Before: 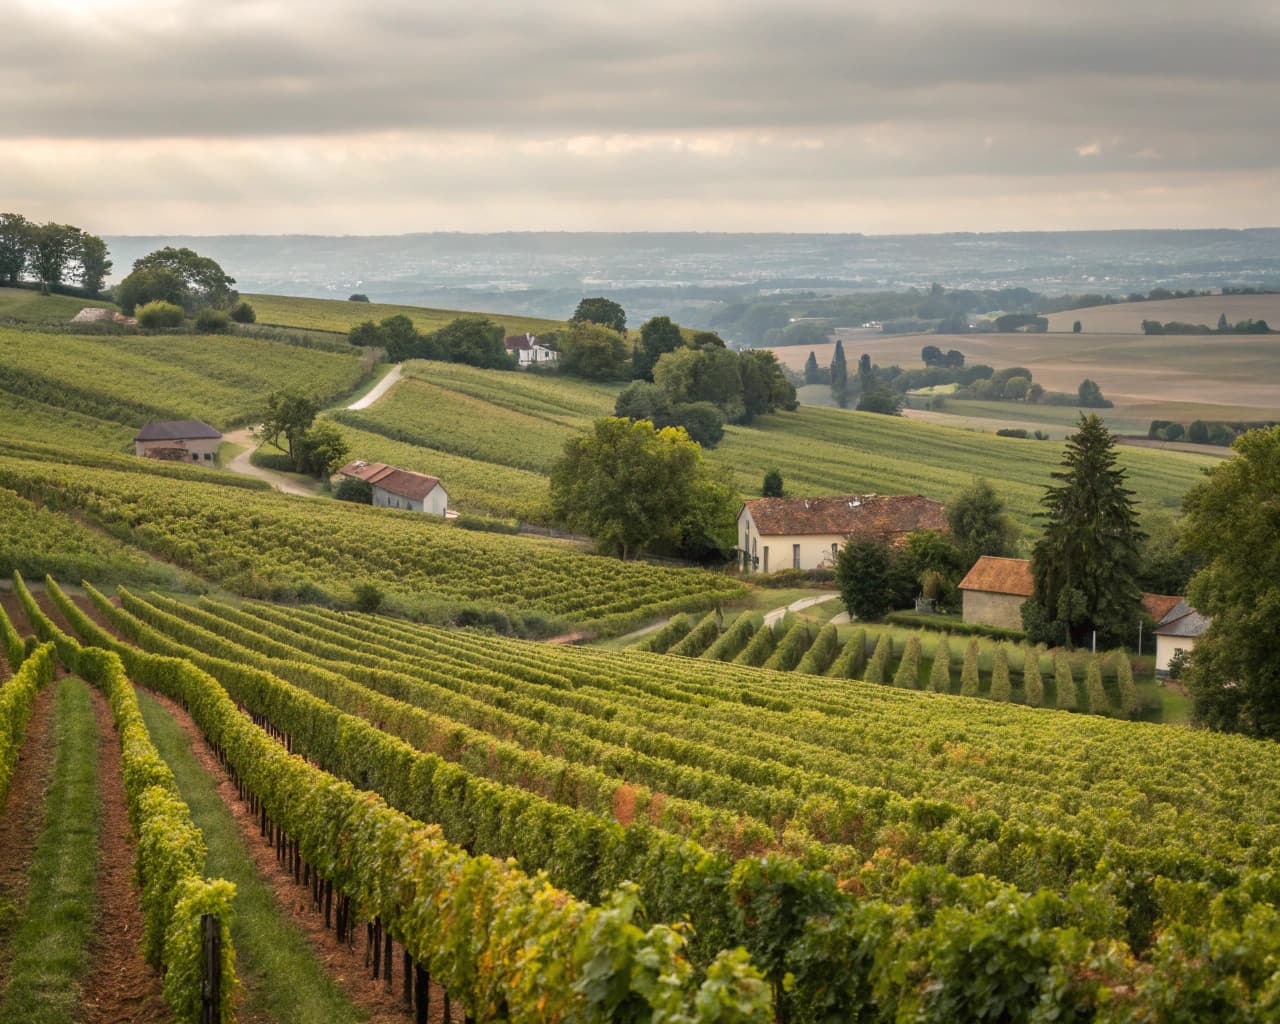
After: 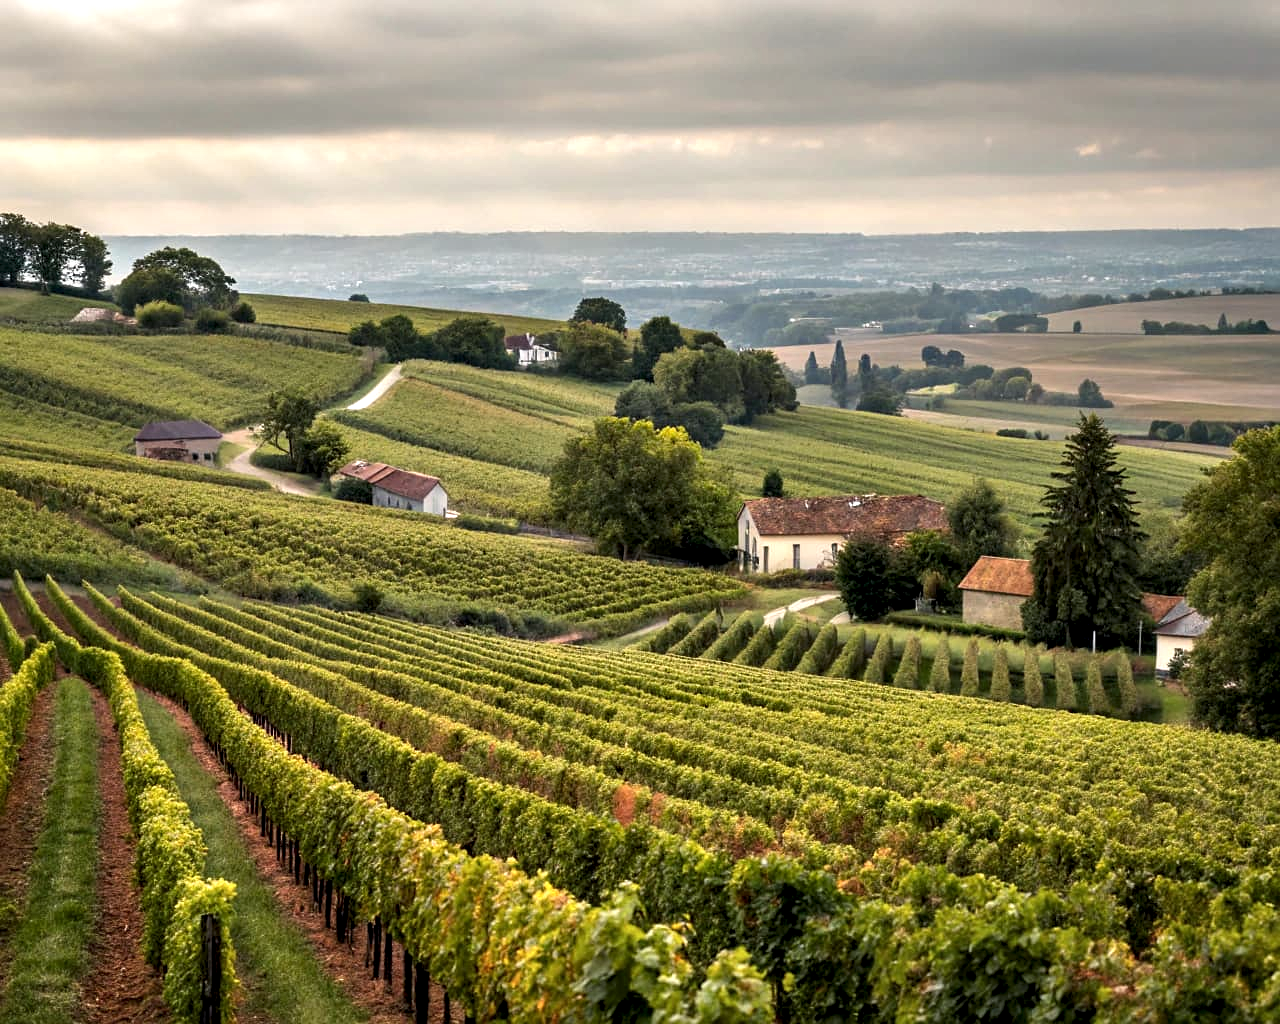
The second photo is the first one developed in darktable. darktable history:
contrast equalizer: y [[0.6 ×6], [0.55 ×6], [0 ×6], [0 ×6], [0 ×6]]
sharpen: amount 0.214
